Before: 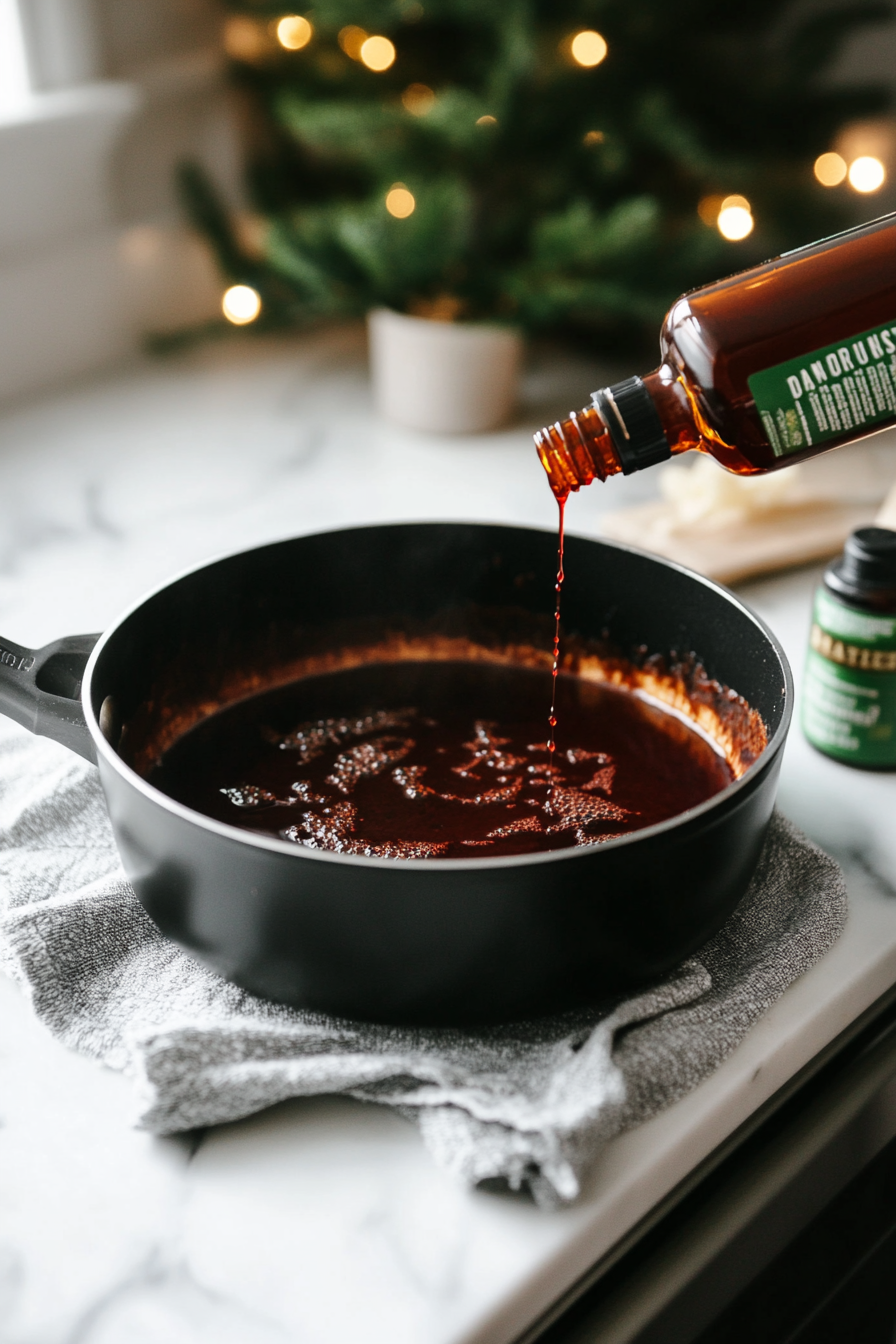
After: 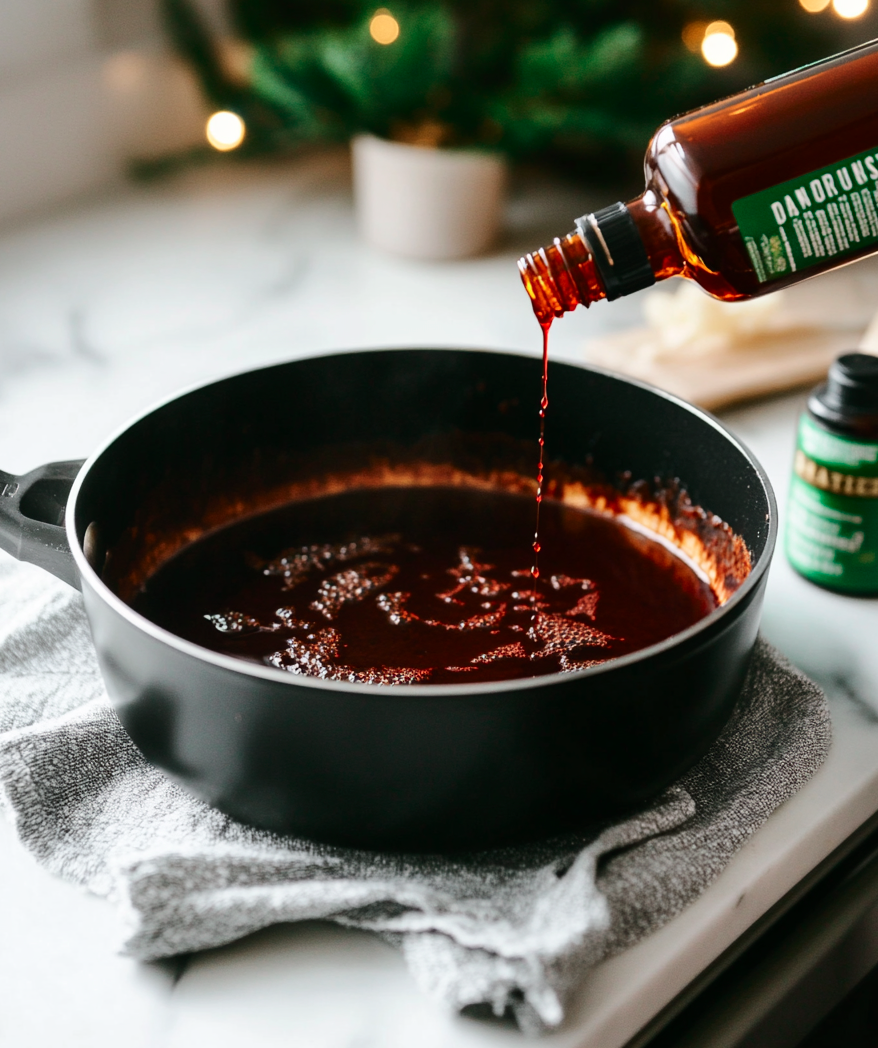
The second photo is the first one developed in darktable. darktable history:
crop and rotate: left 1.855%, top 12.978%, right 0.143%, bottom 8.994%
tone curve: curves: ch0 [(0, 0) (0.183, 0.152) (0.571, 0.594) (1, 1)]; ch1 [(0, 0) (0.394, 0.307) (0.5, 0.5) (0.586, 0.597) (0.625, 0.647) (1, 1)]; ch2 [(0, 0) (0.5, 0.5) (0.604, 0.616) (1, 1)], color space Lab, independent channels, preserve colors none
